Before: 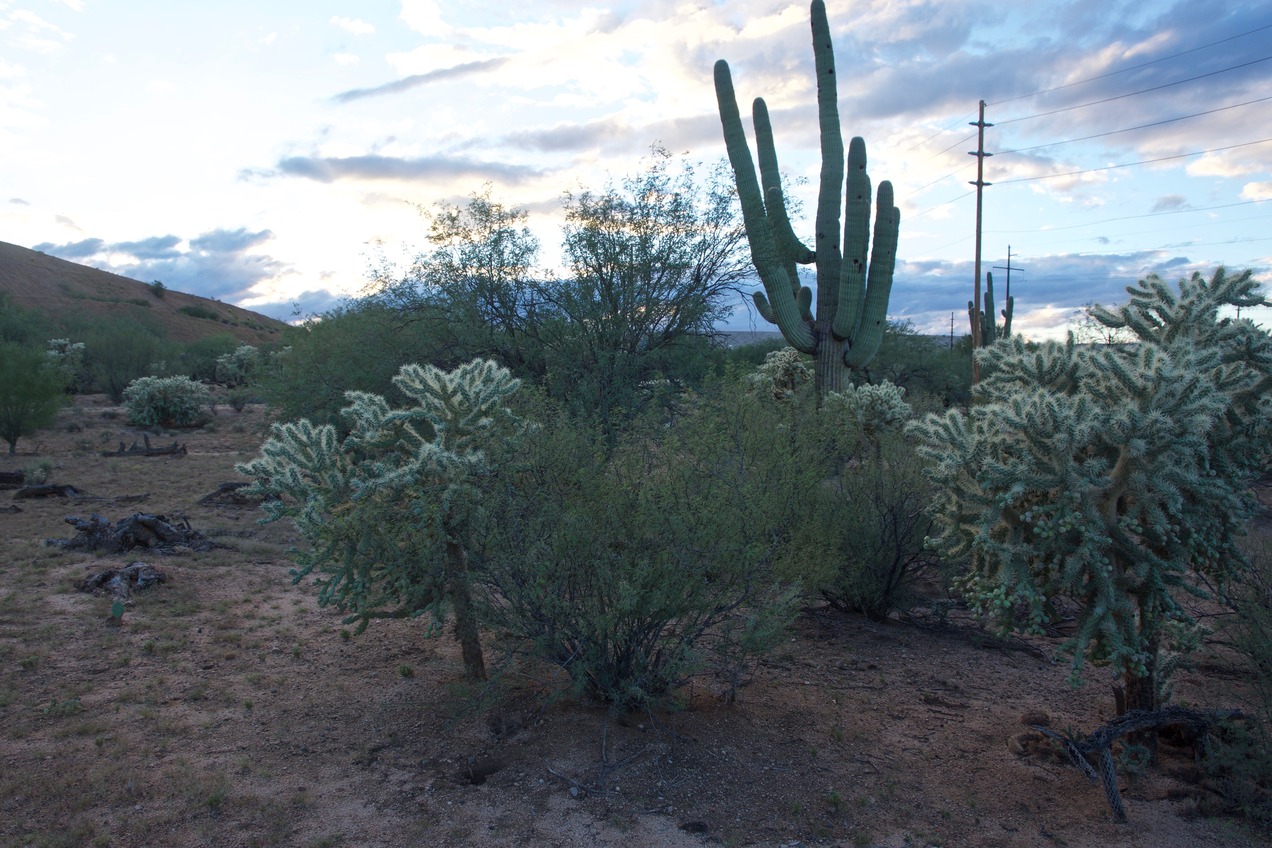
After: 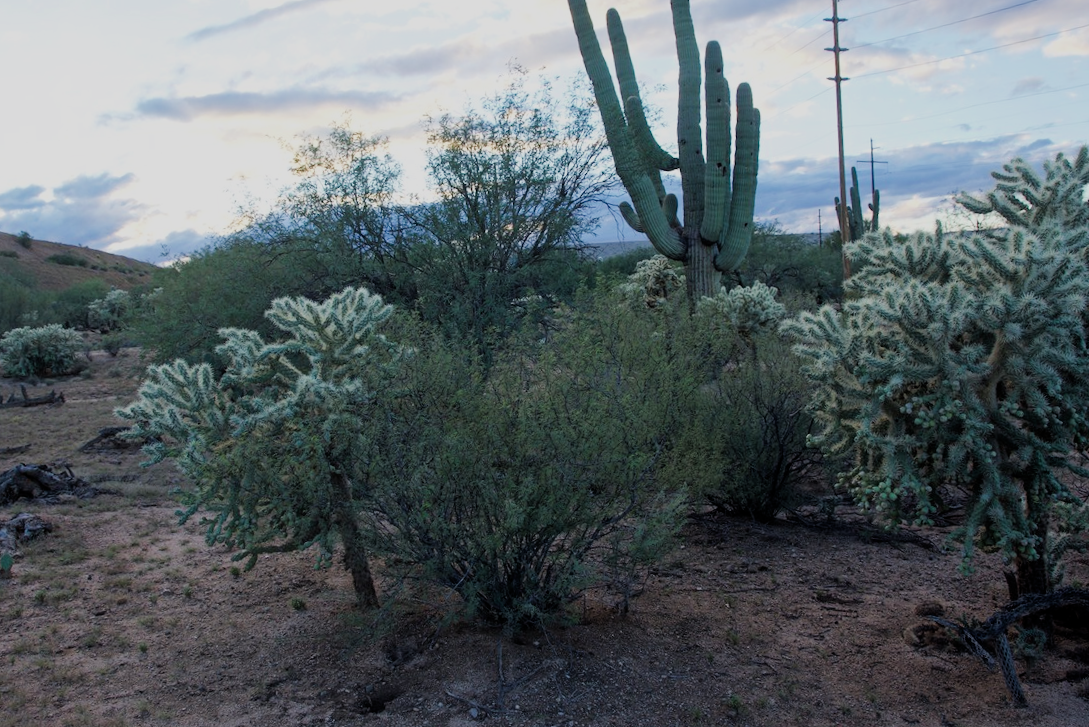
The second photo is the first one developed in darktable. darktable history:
color balance rgb: perceptual saturation grading › global saturation 1.481%, perceptual saturation grading › highlights -1.168%, perceptual saturation grading › mid-tones 4.275%, perceptual saturation grading › shadows 9.014%, perceptual brilliance grading › global brilliance 11.401%, contrast 4.977%
filmic rgb: middle gray luminance 29.86%, black relative exposure -8.97 EV, white relative exposure 7 EV, target black luminance 0%, hardness 2.96, latitude 1.22%, contrast 0.963, highlights saturation mix 4.7%, shadows ↔ highlights balance 11.81%
crop and rotate: angle 3.85°, left 5.89%, top 5.712%
